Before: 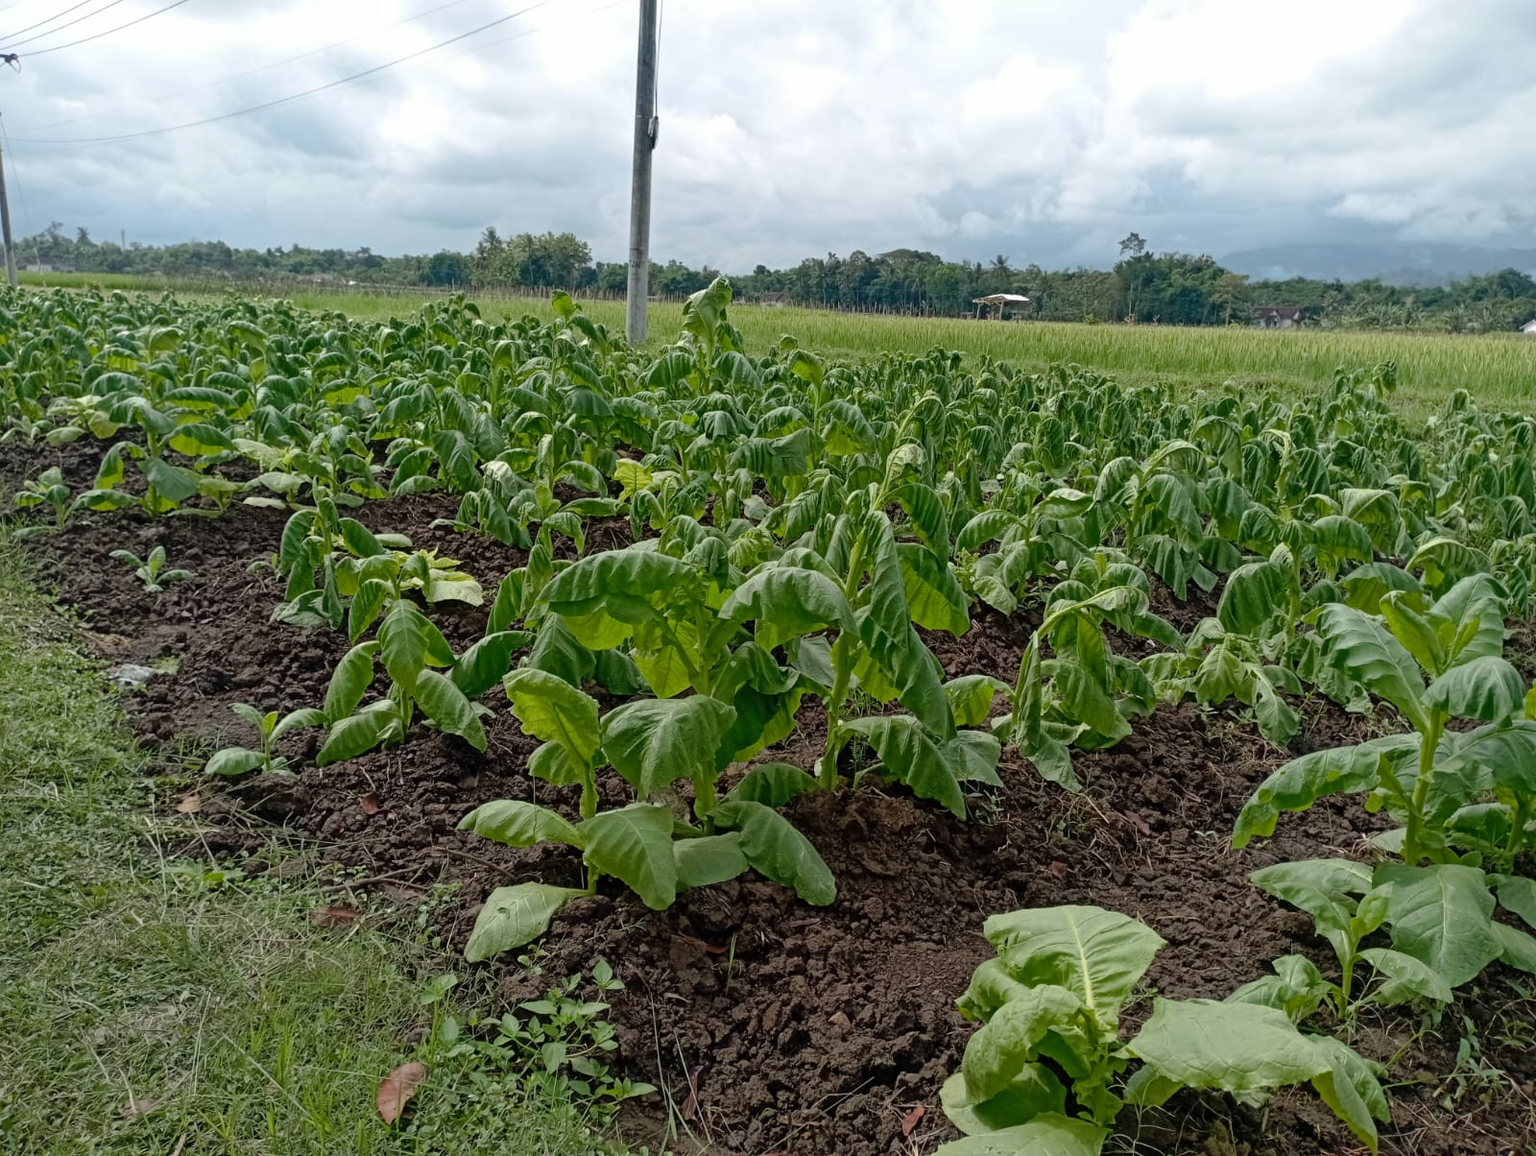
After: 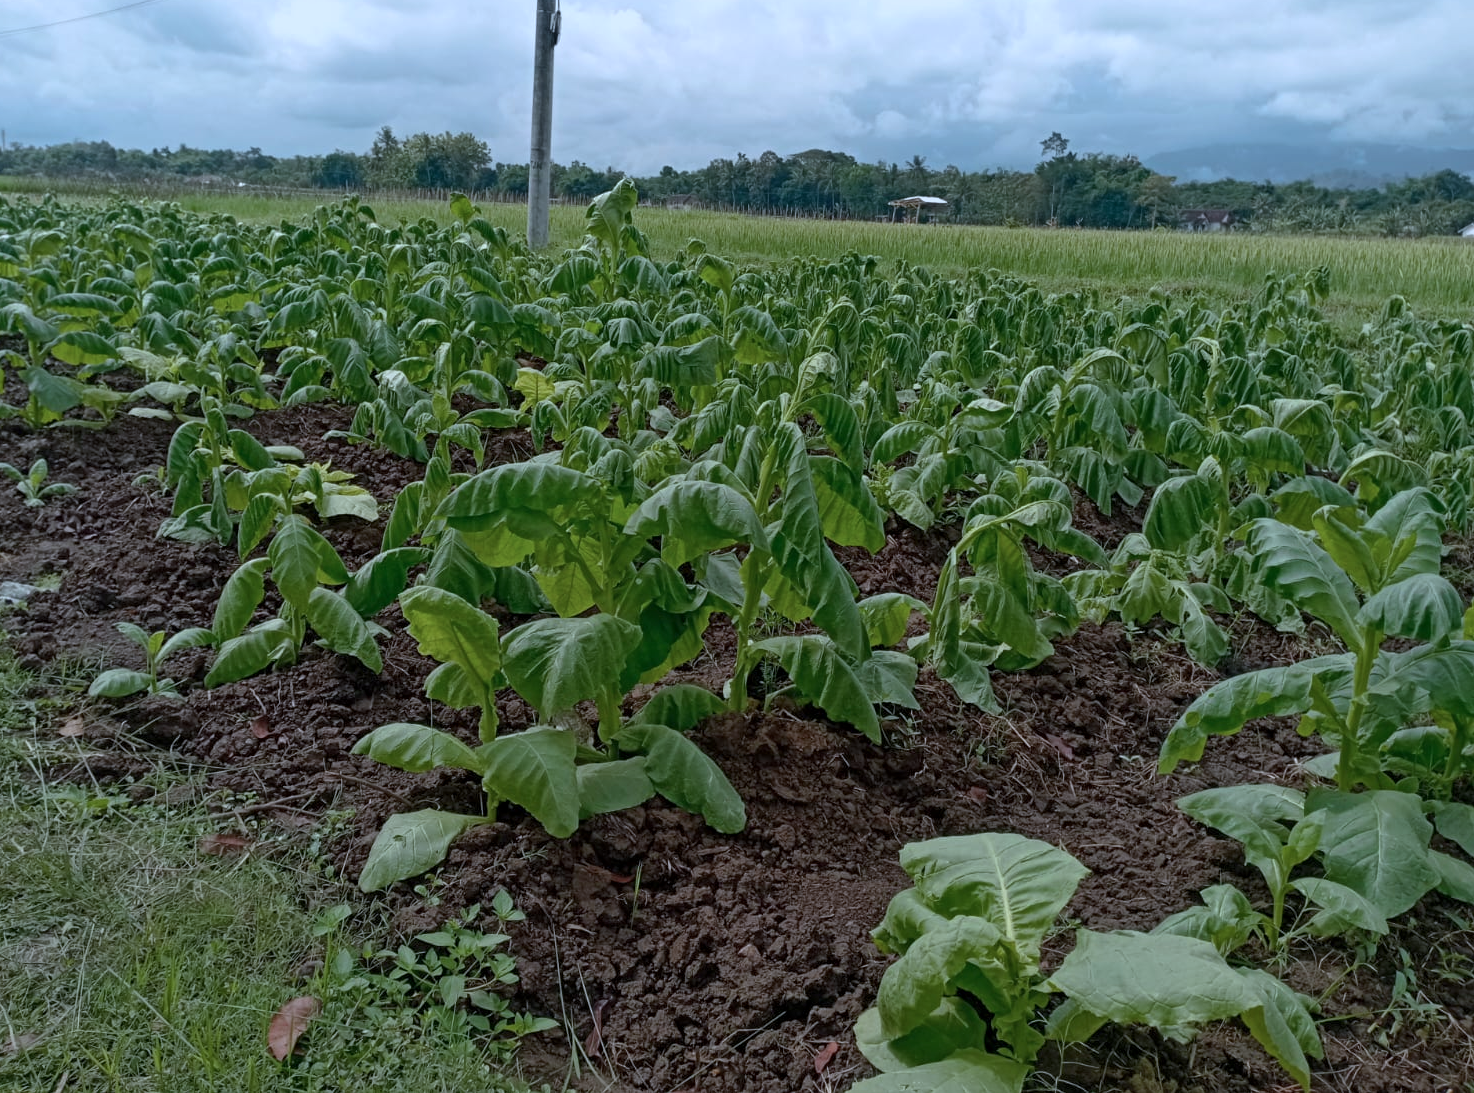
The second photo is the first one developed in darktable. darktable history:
color correction: highlights a* -2.36, highlights b* -18.11
tone equalizer: -8 EV 0.251 EV, -7 EV 0.384 EV, -6 EV 0.419 EV, -5 EV 0.232 EV, -3 EV -0.267 EV, -2 EV -0.389 EV, -1 EV -0.408 EV, +0 EV -0.279 EV
contrast equalizer: octaves 7, y [[0.51, 0.537, 0.559, 0.574, 0.599, 0.618], [0.5 ×6], [0.5 ×6], [0 ×6], [0 ×6]], mix 0.161
crop and rotate: left 7.839%, top 9.21%
